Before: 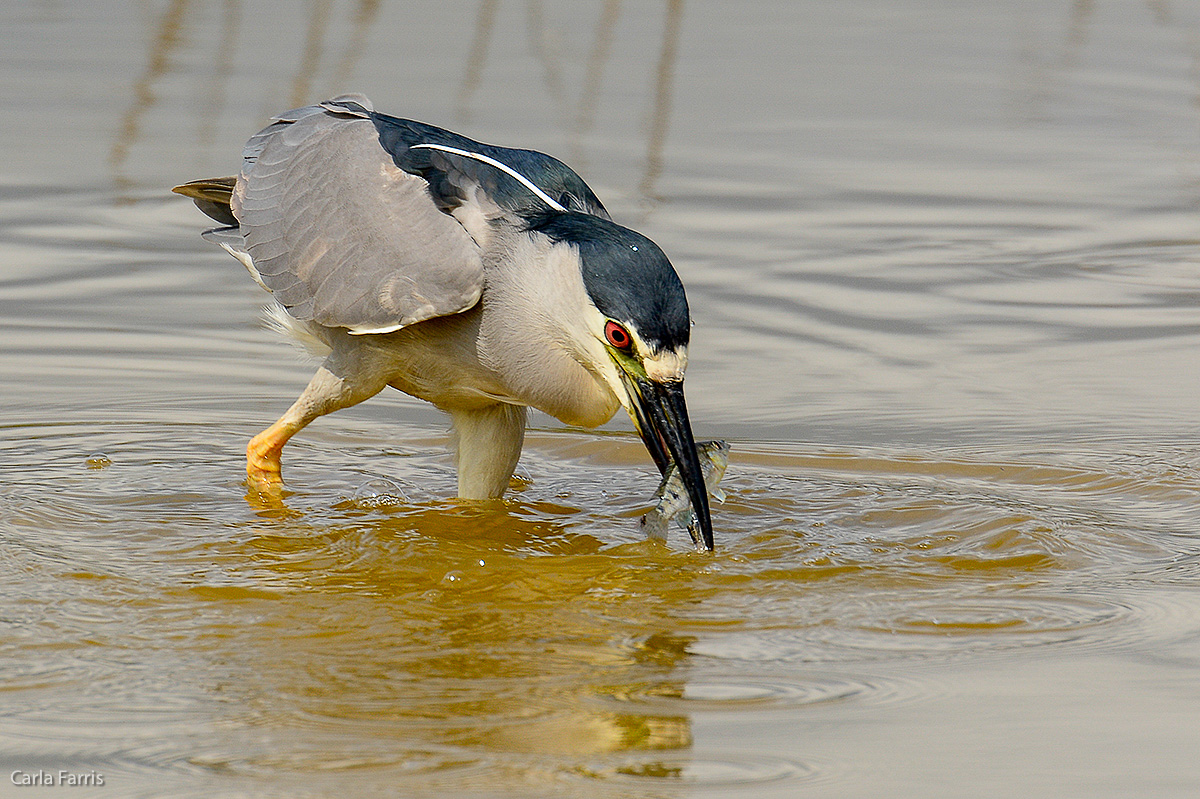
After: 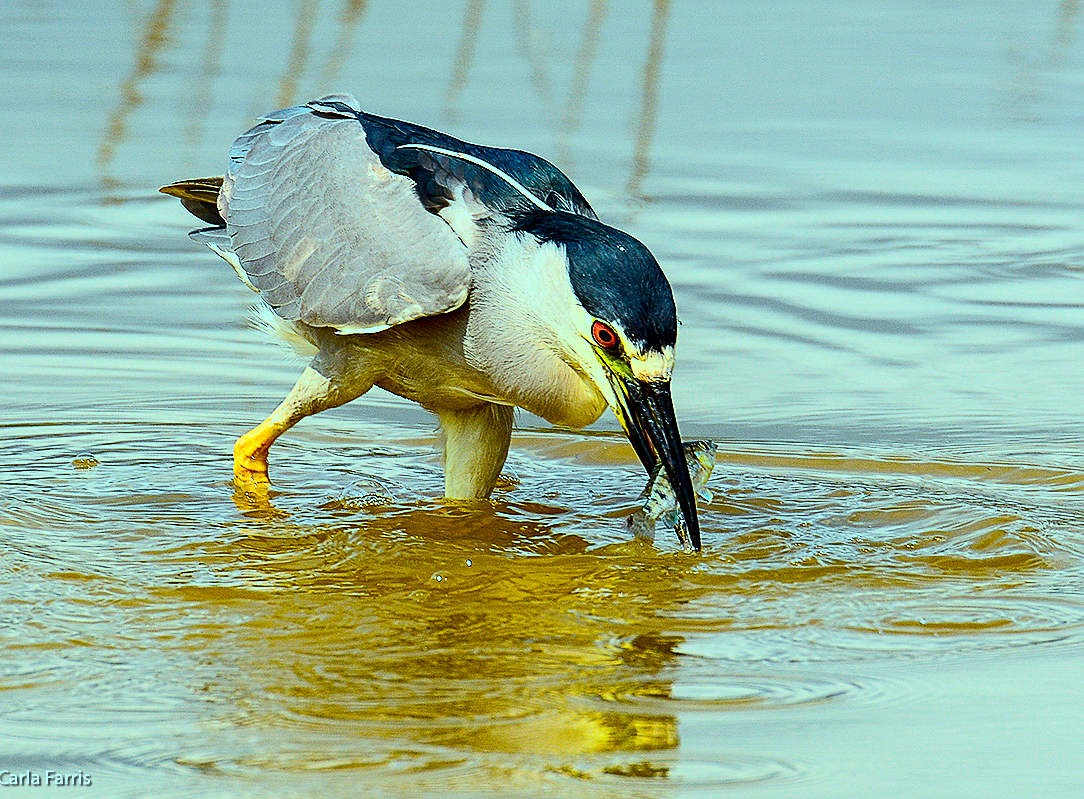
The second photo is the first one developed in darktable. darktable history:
contrast brightness saturation: contrast 0.282
color balance rgb: shadows lift › chroma 4.023%, shadows lift › hue 90.45°, highlights gain › luminance 15.266%, highlights gain › chroma 7.005%, highlights gain › hue 125.28°, linear chroma grading › global chroma 15.5%, perceptual saturation grading › global saturation 49.232%, global vibrance 14.694%
crop and rotate: left 1.13%, right 8.476%
color calibration: gray › normalize channels true, illuminant custom, x 0.372, y 0.384, temperature 4278.7 K, gamut compression 0.006
sharpen: on, module defaults
